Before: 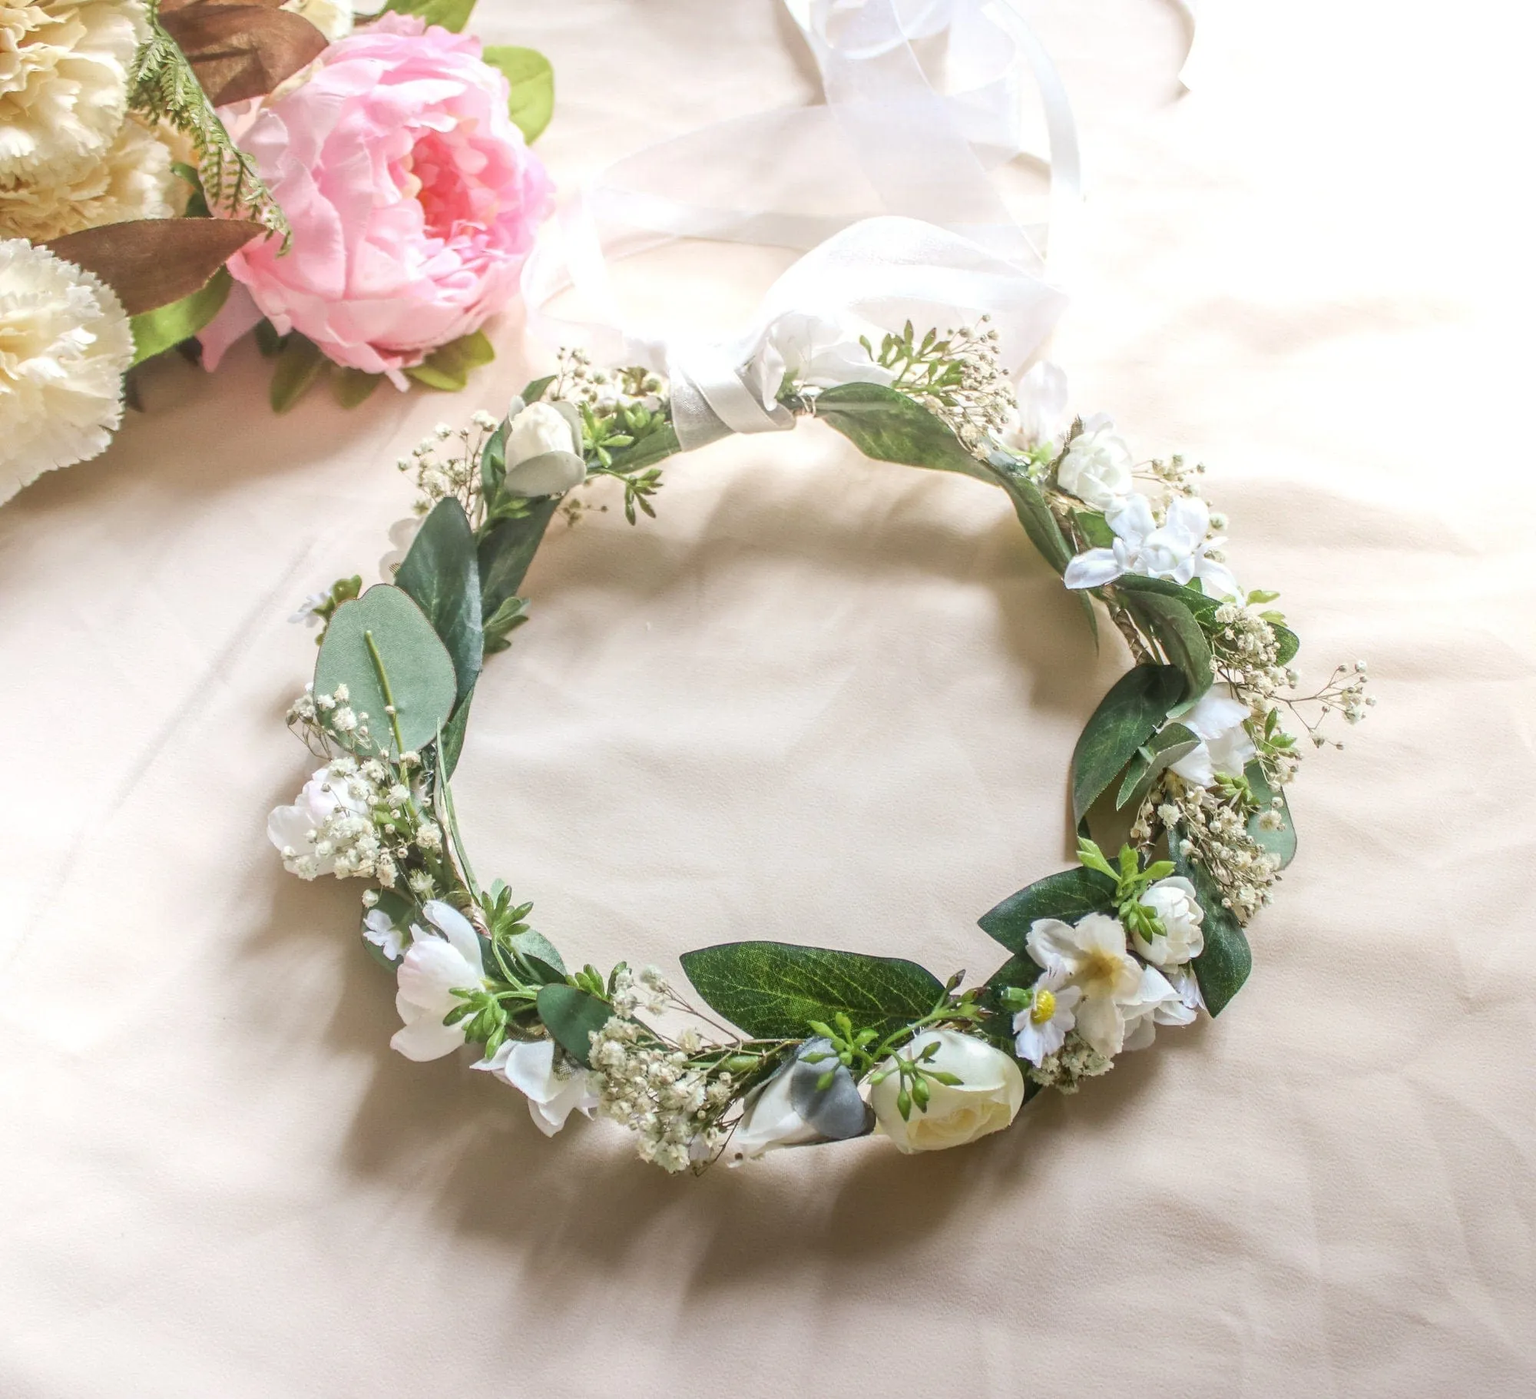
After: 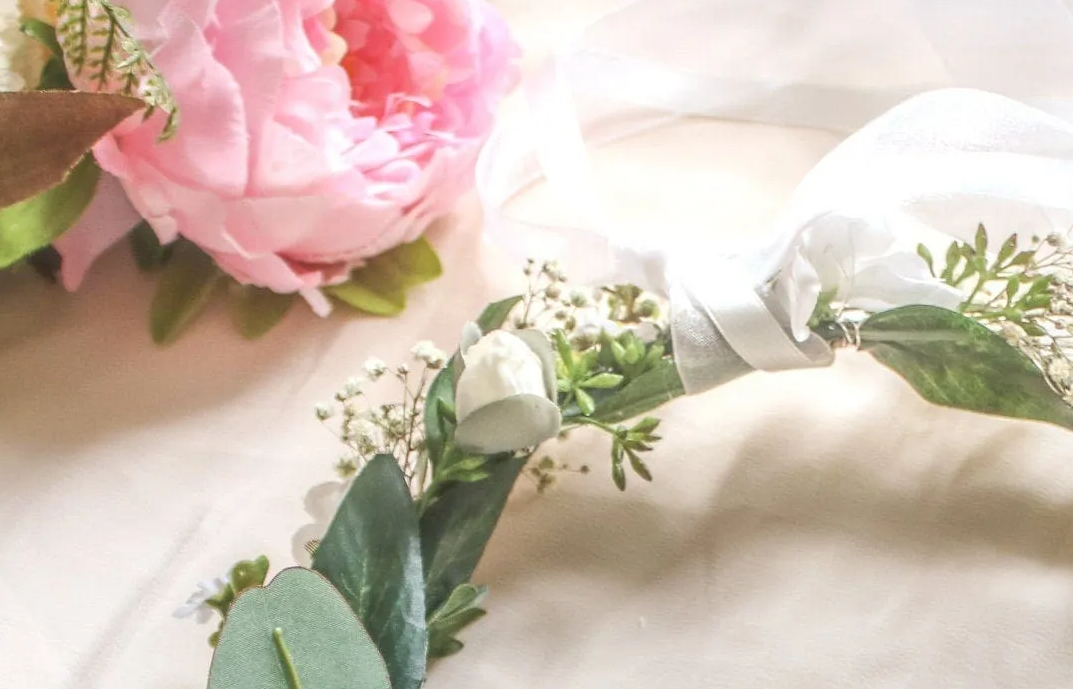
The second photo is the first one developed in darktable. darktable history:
vibrance: vibrance 10%
crop: left 10.121%, top 10.631%, right 36.218%, bottom 51.526%
